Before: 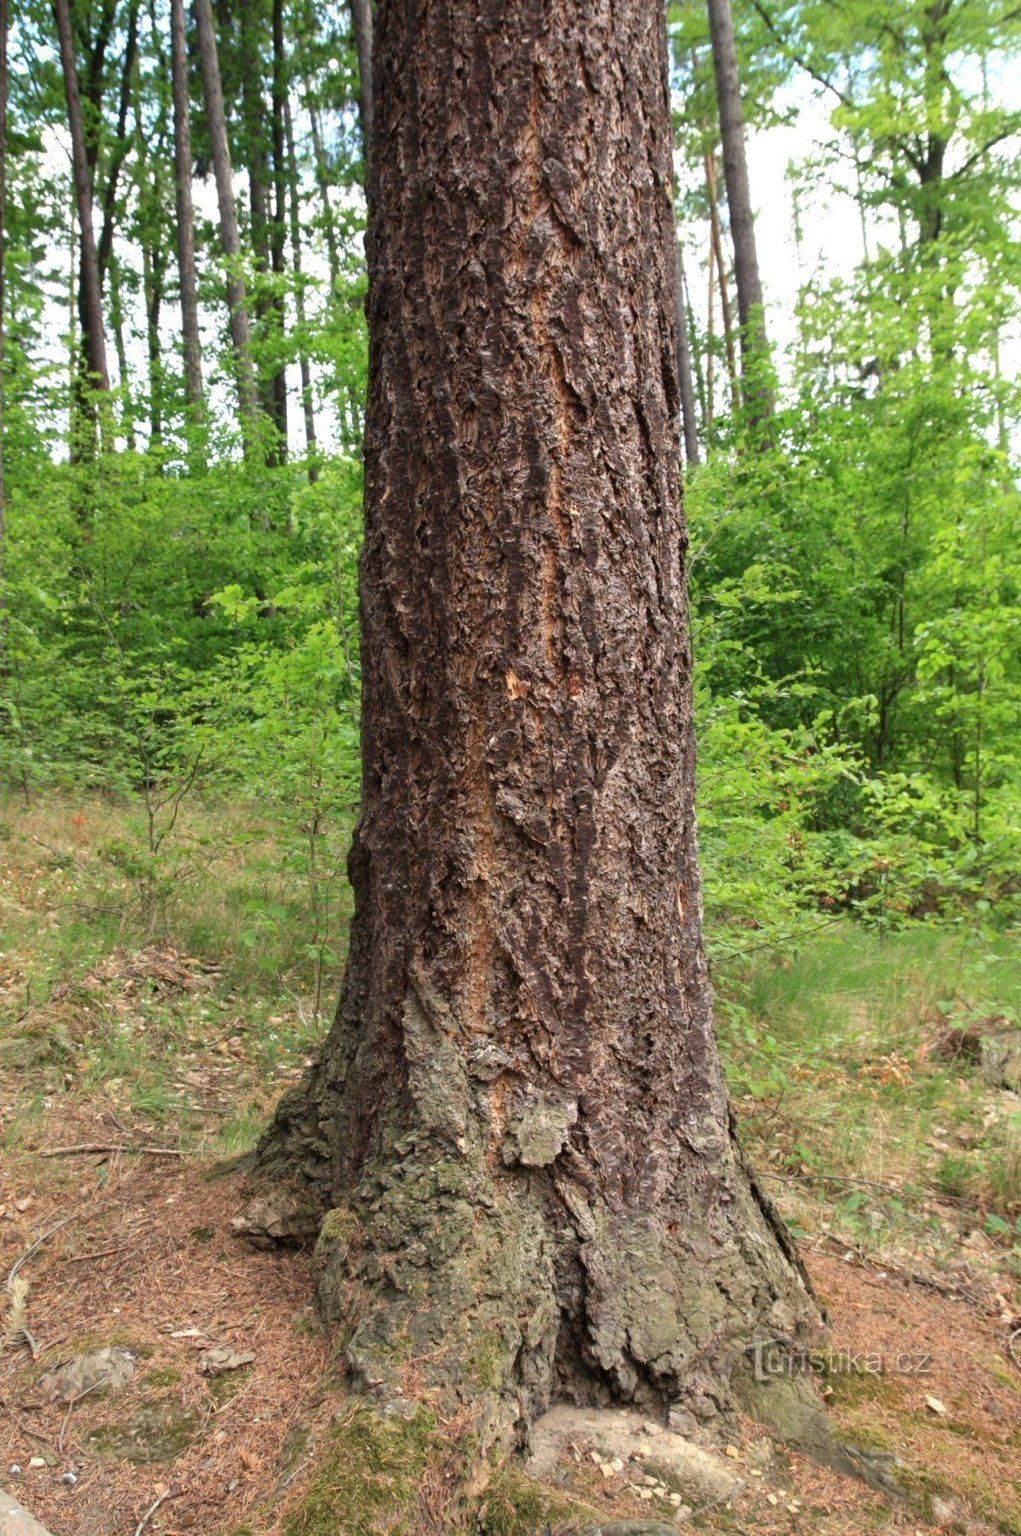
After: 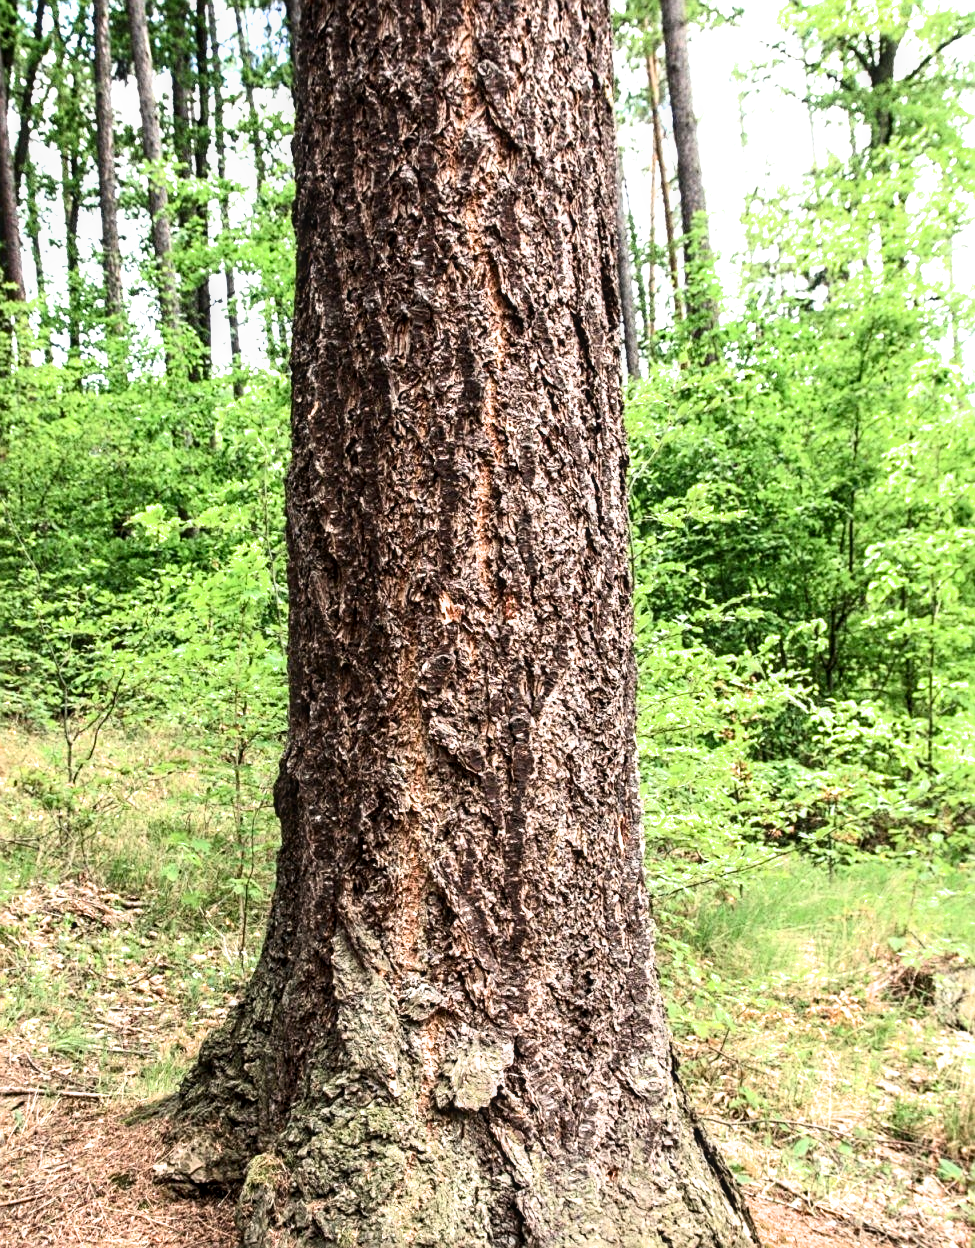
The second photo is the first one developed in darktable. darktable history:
contrast brightness saturation: contrast 0.218
sharpen: on, module defaults
crop: left 8.29%, top 6.581%, bottom 15.364%
tone equalizer: edges refinement/feathering 500, mask exposure compensation -1.57 EV, preserve details no
exposure: black level correction 0, exposure 0.692 EV, compensate highlight preservation false
local contrast: on, module defaults
filmic rgb: black relative exposure -7.97 EV, white relative exposure 2.44 EV, threshold 3.05 EV, hardness 6.39, enable highlight reconstruction true
